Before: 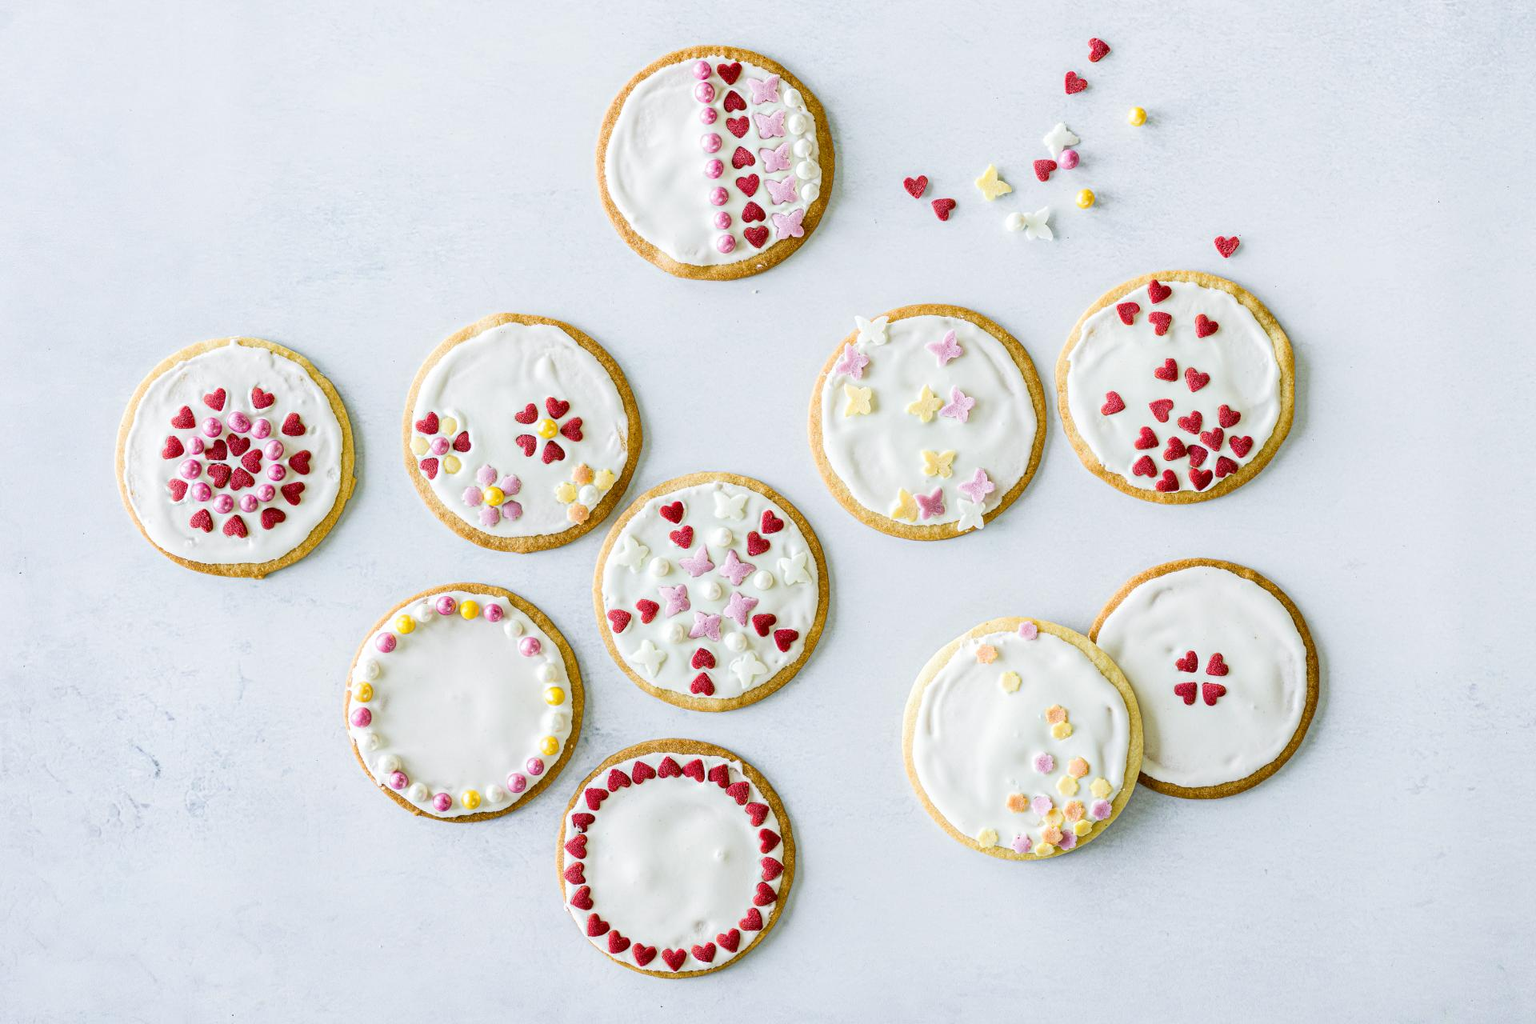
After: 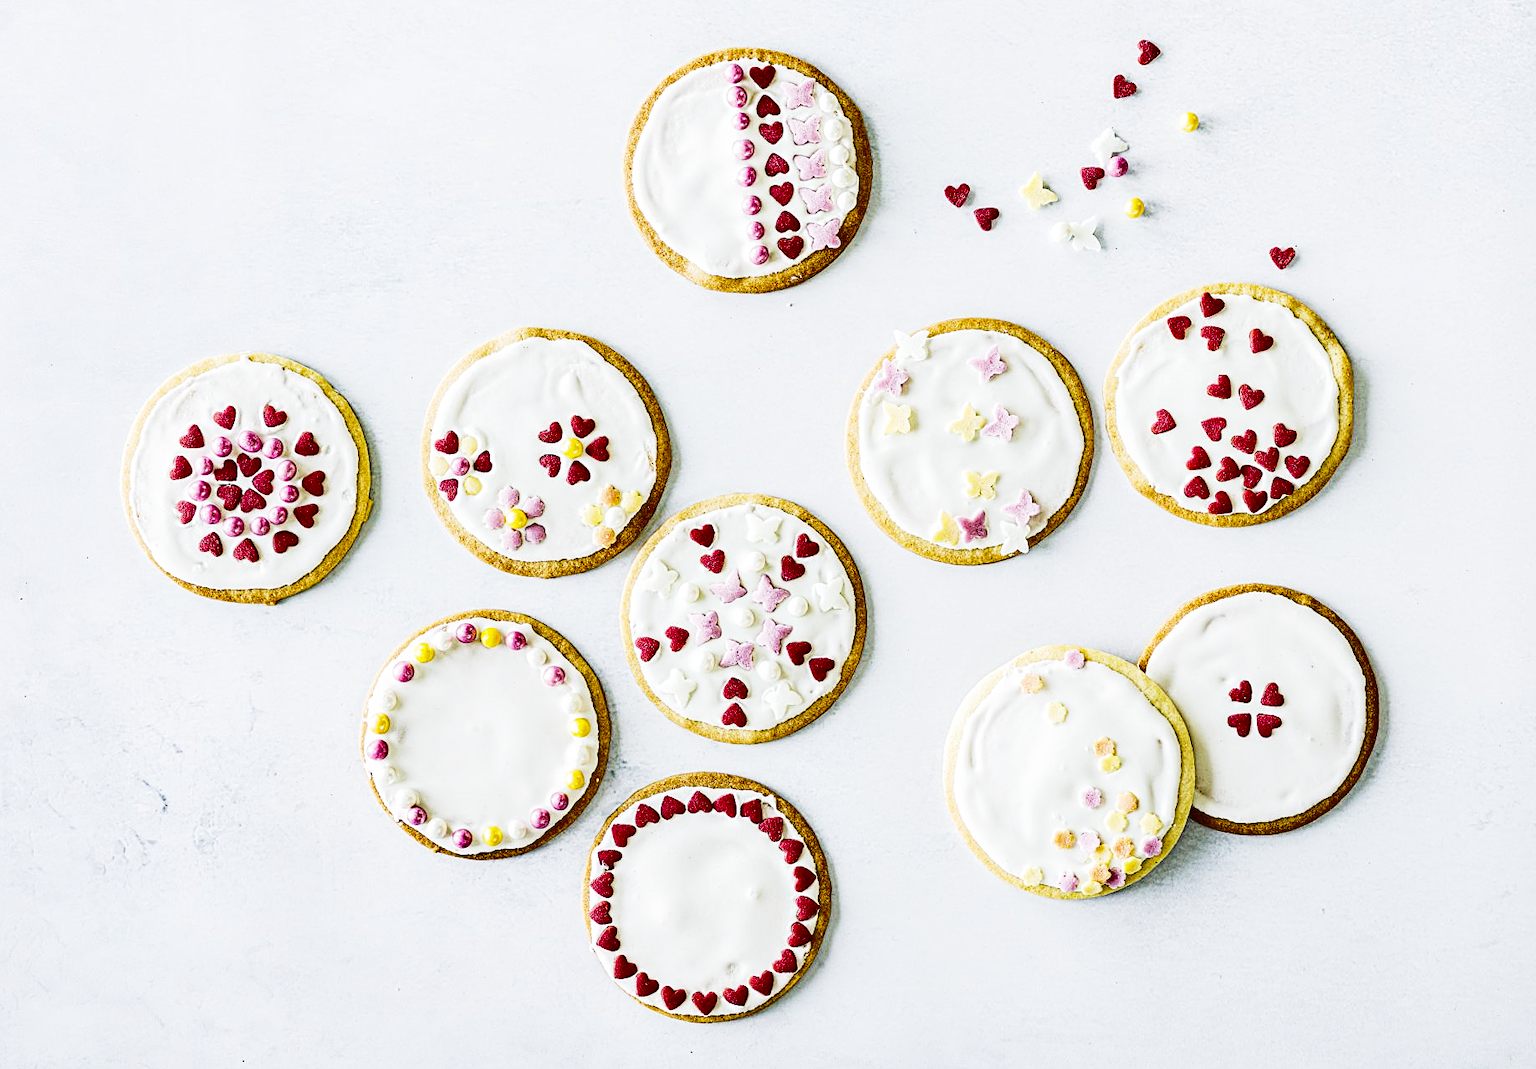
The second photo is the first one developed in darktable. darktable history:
base curve: curves: ch0 [(0, 0) (0.028, 0.03) (0.121, 0.232) (0.46, 0.748) (0.859, 0.968) (1, 1)], preserve colors none
sharpen: on, module defaults
crop: right 4.281%, bottom 0.027%
shadows and highlights: low approximation 0.01, soften with gaussian
